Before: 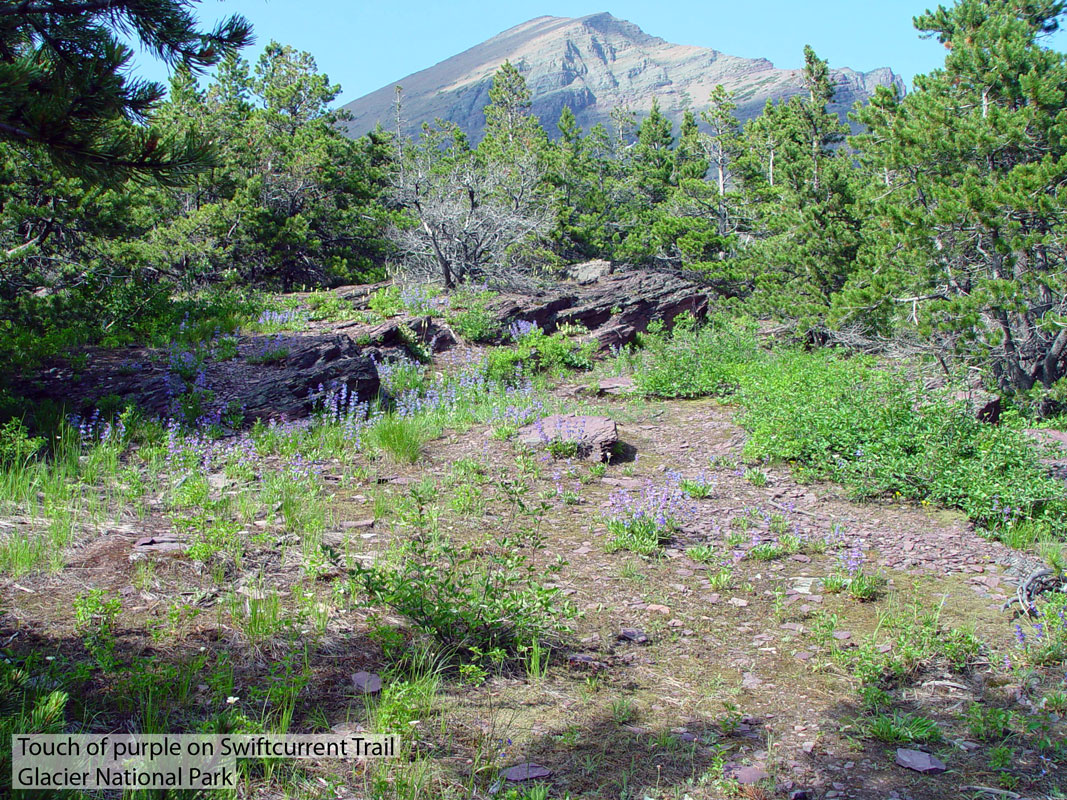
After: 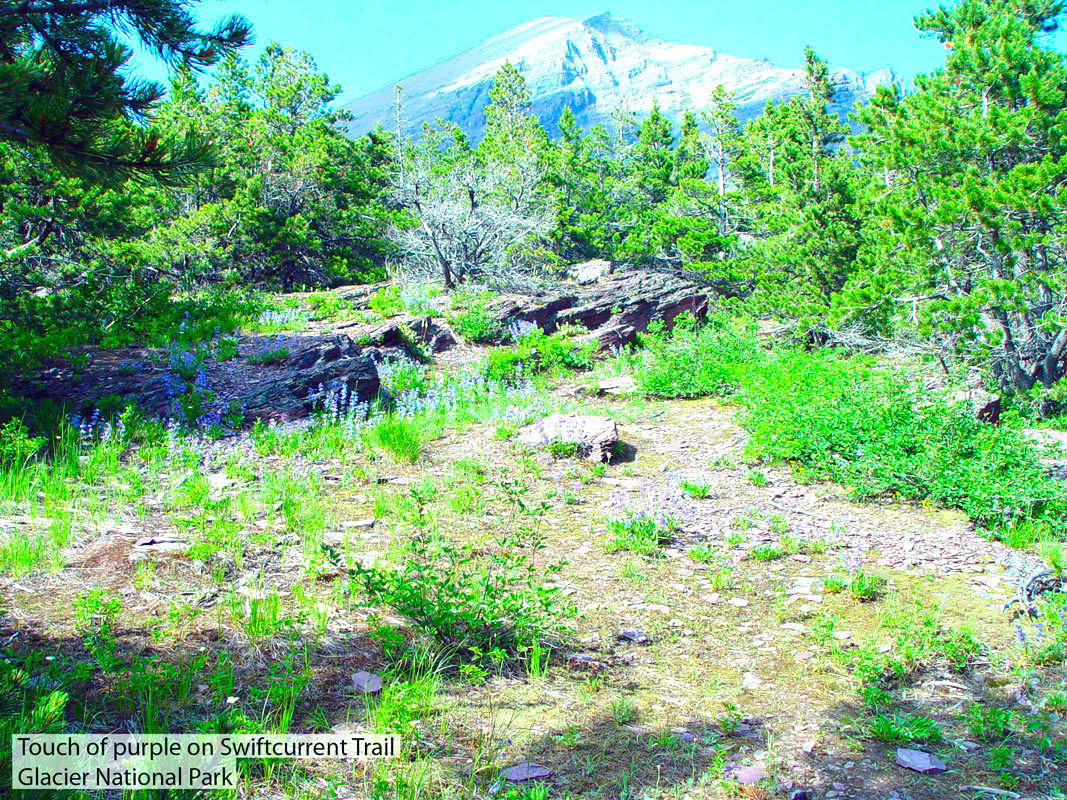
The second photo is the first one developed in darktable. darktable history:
color correction: highlights a* -7.33, highlights b* 1.26, shadows a* -3.55, saturation 1.4
exposure: black level correction 0, exposure 1 EV, compensate exposure bias true, compensate highlight preservation false
